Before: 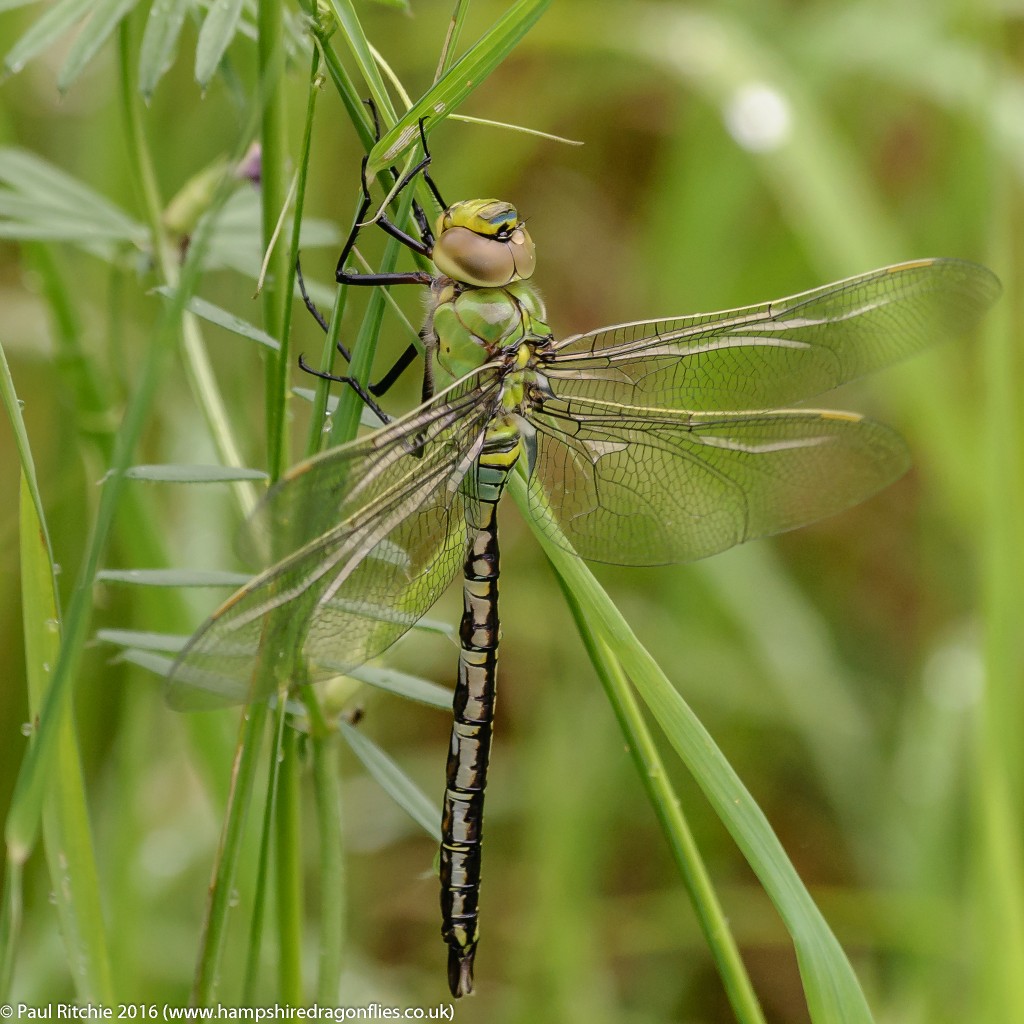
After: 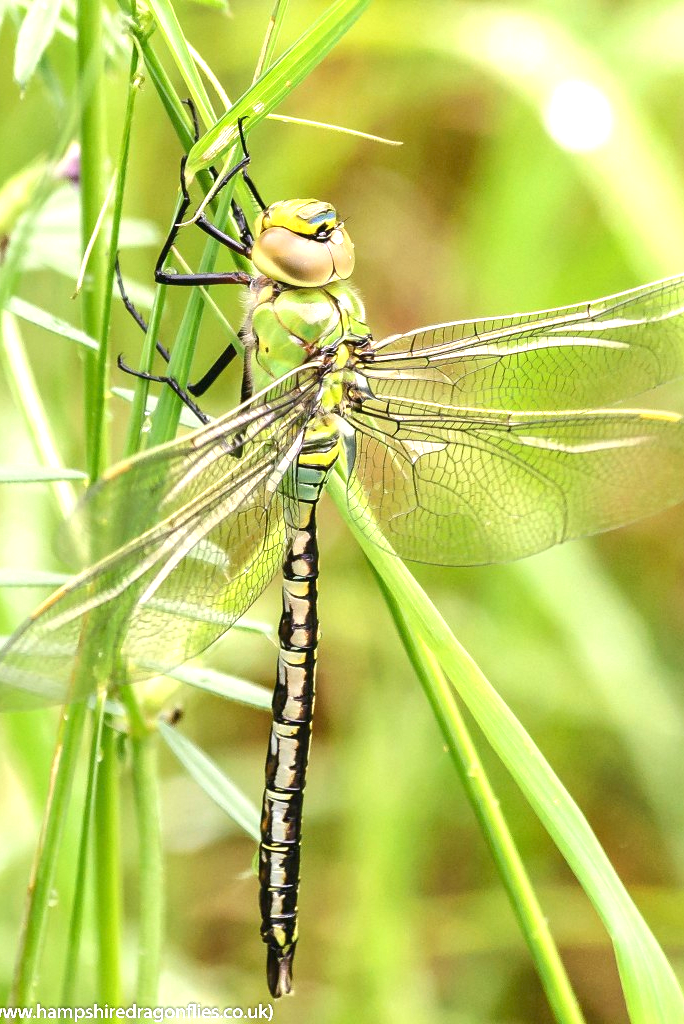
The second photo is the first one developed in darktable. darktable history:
exposure: black level correction 0, exposure 1.5 EV, compensate exposure bias true, compensate highlight preservation false
crop and rotate: left 17.732%, right 15.423%
